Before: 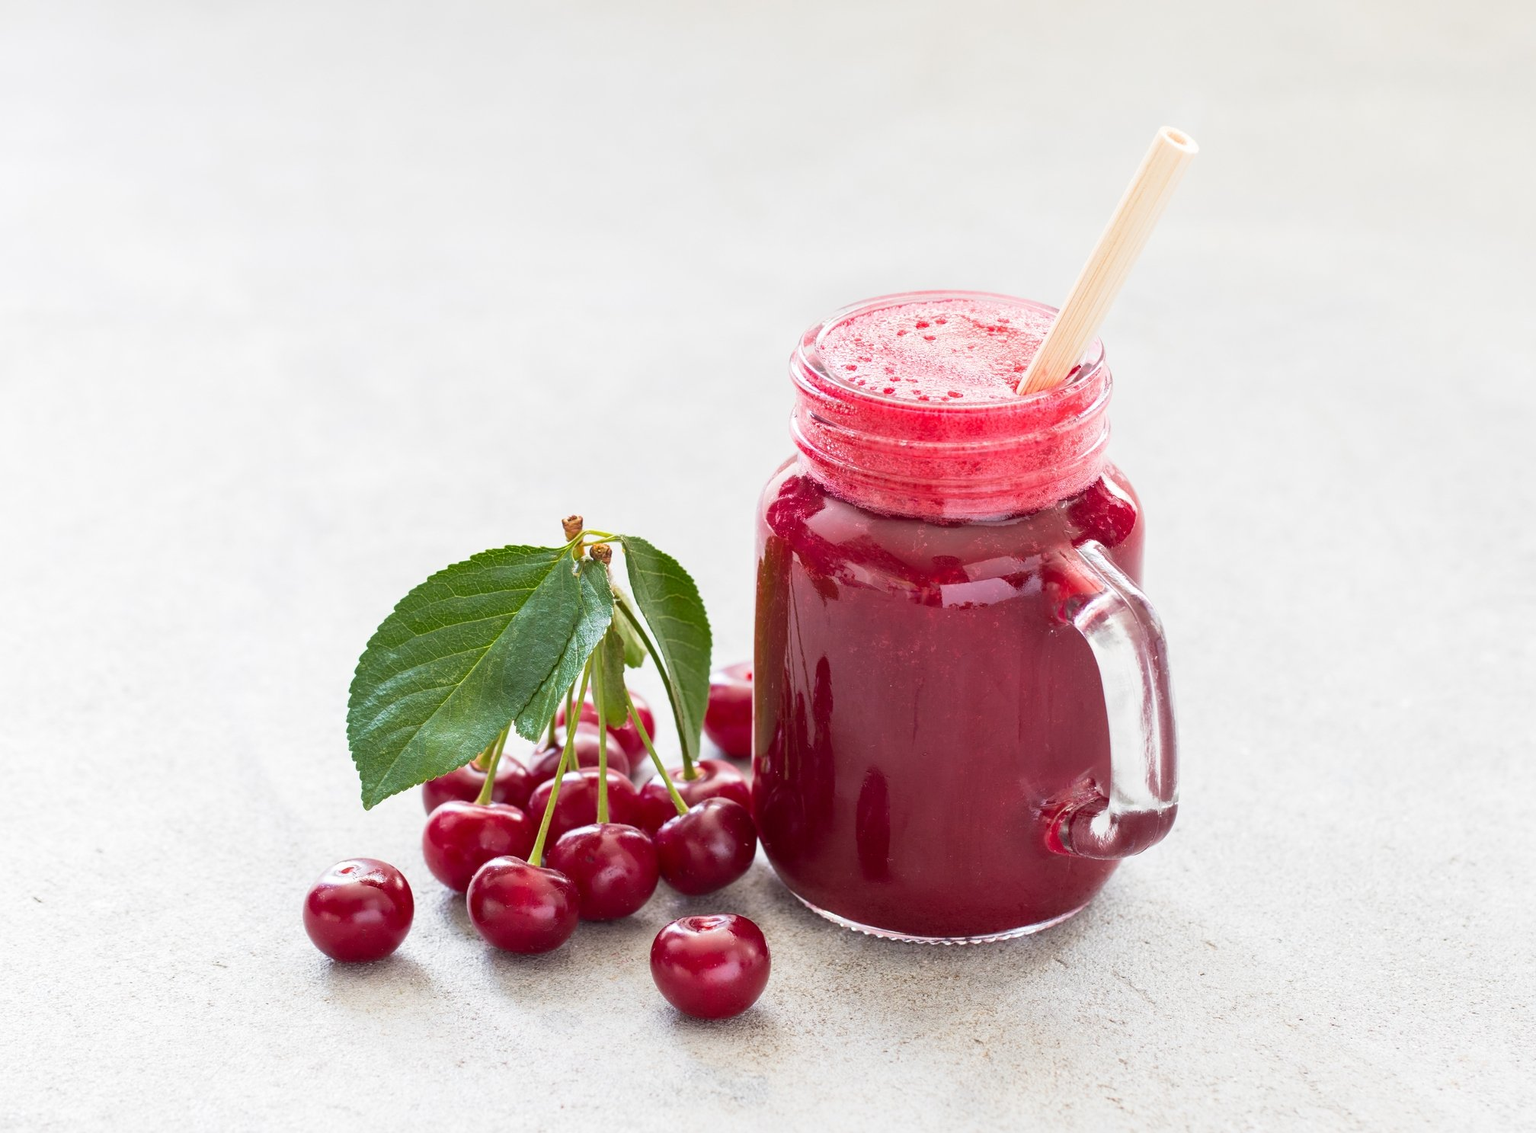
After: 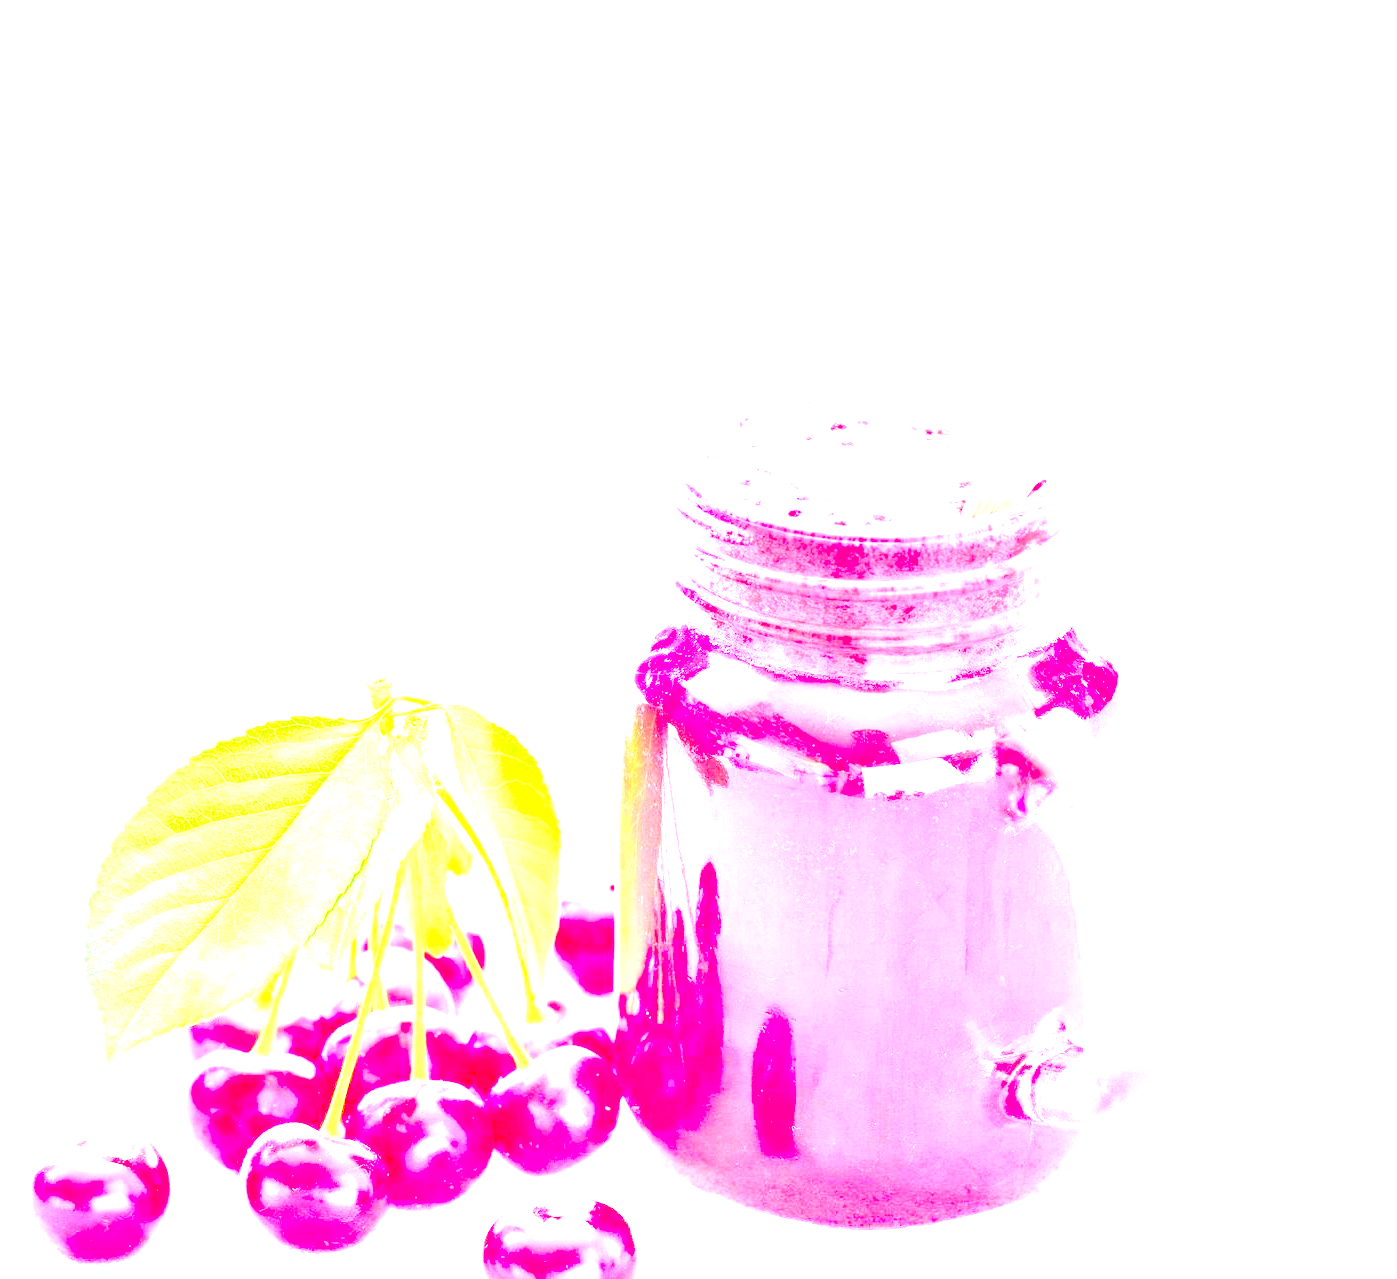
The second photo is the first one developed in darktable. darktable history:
levels: levels [0.246, 0.246, 0.506]
exposure: exposure 8 EV, compensate highlight preservation false
contrast brightness saturation: saturation 0.13
crop: left 18.479%, right 12.2%, bottom 13.971%
